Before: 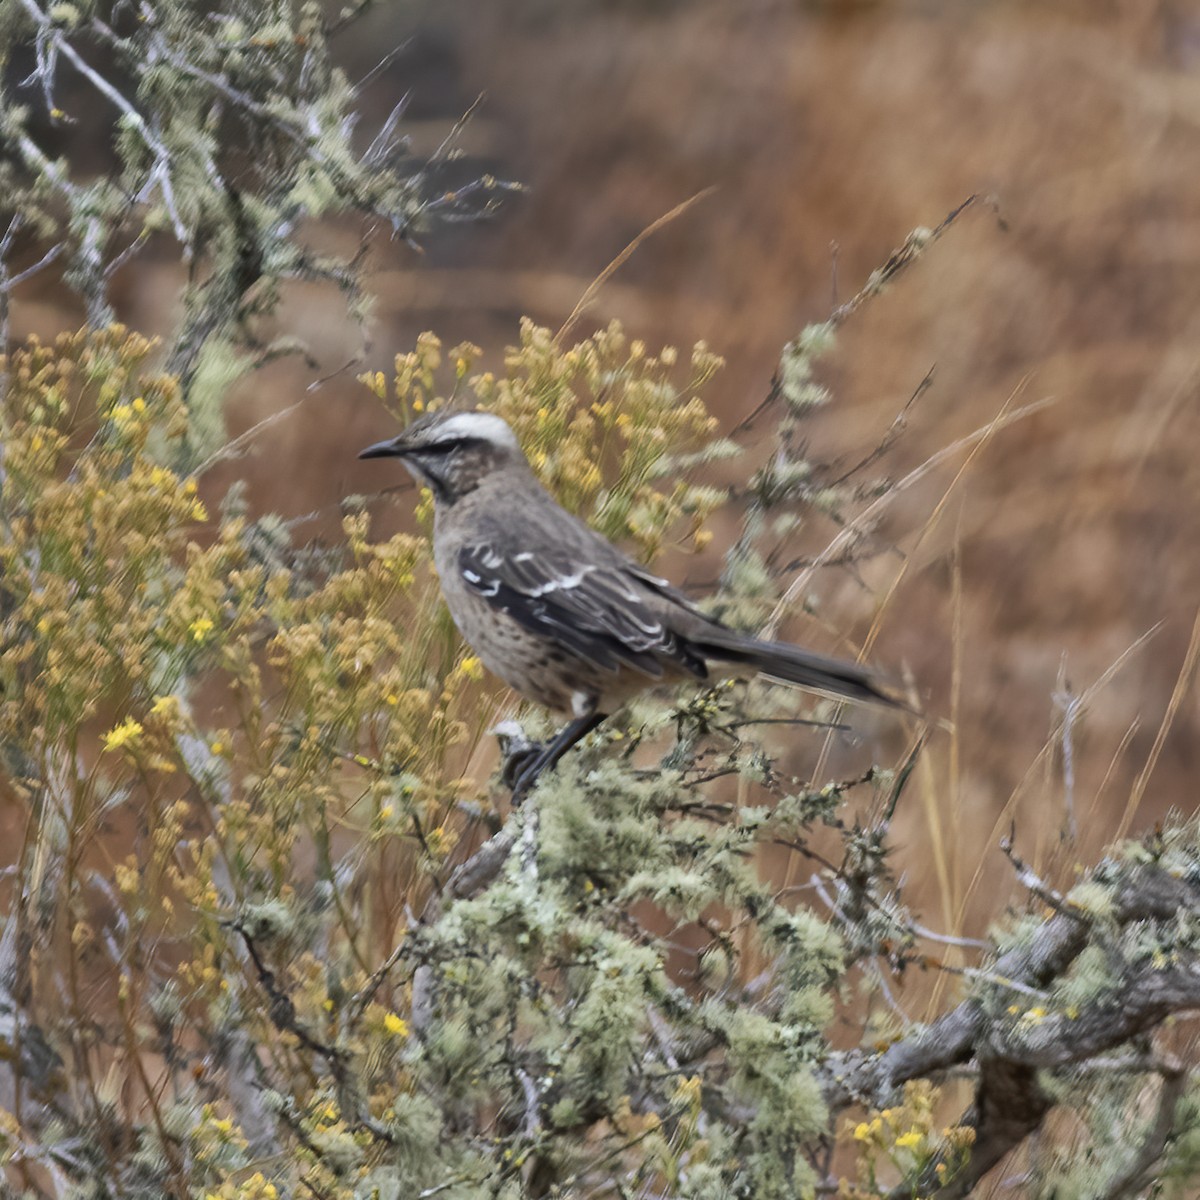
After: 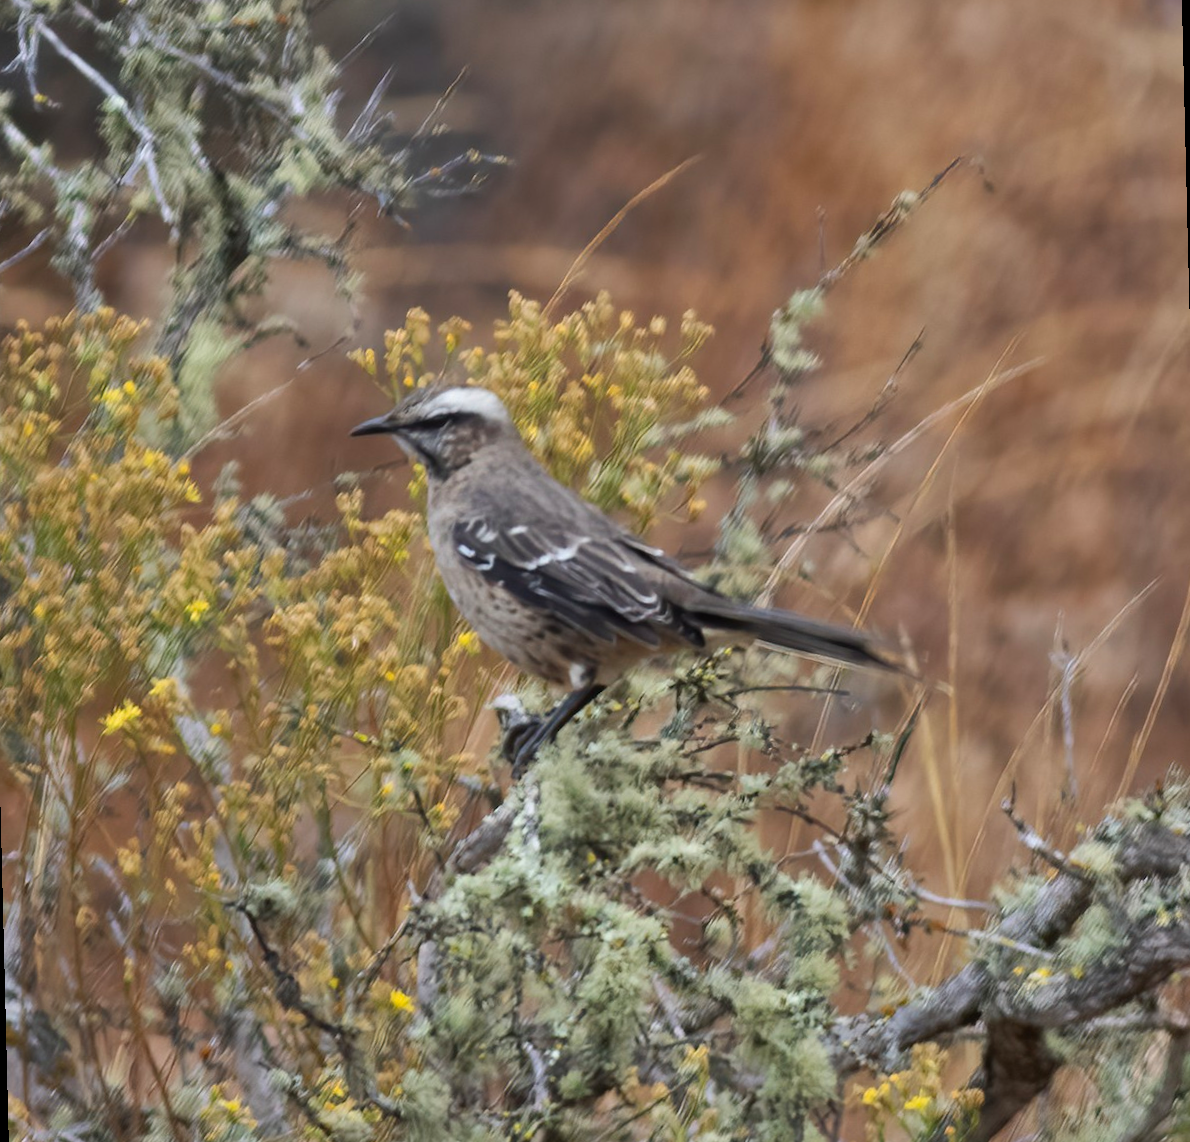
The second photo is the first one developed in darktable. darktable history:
rotate and perspective: rotation -1.42°, crop left 0.016, crop right 0.984, crop top 0.035, crop bottom 0.965
white balance: emerald 1
